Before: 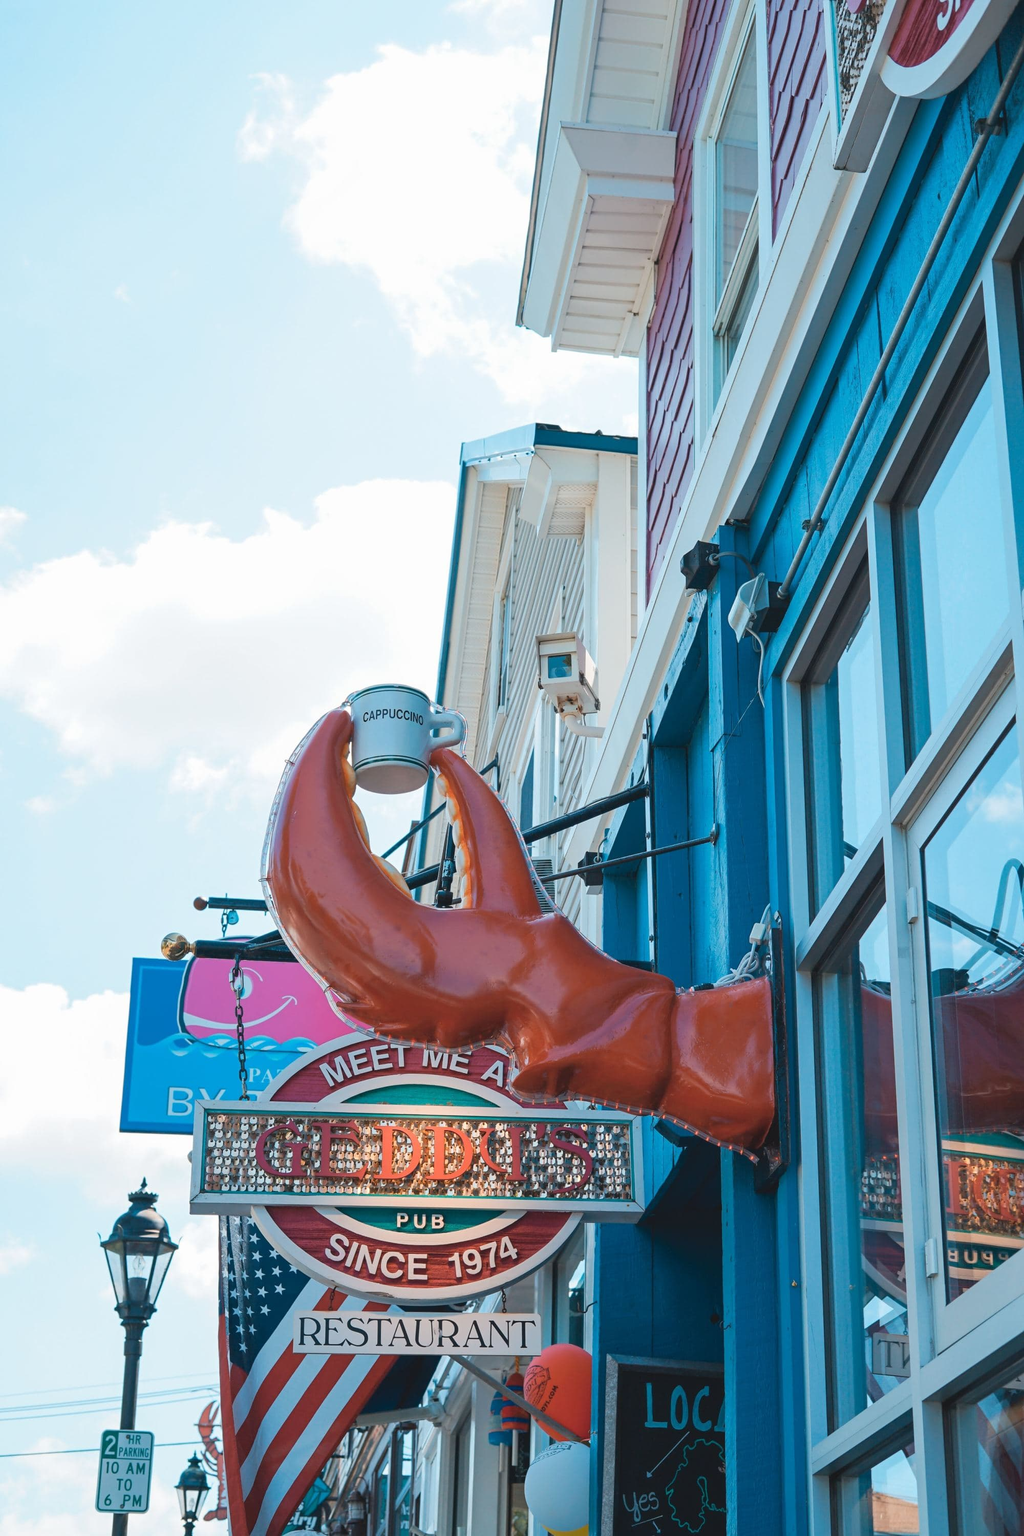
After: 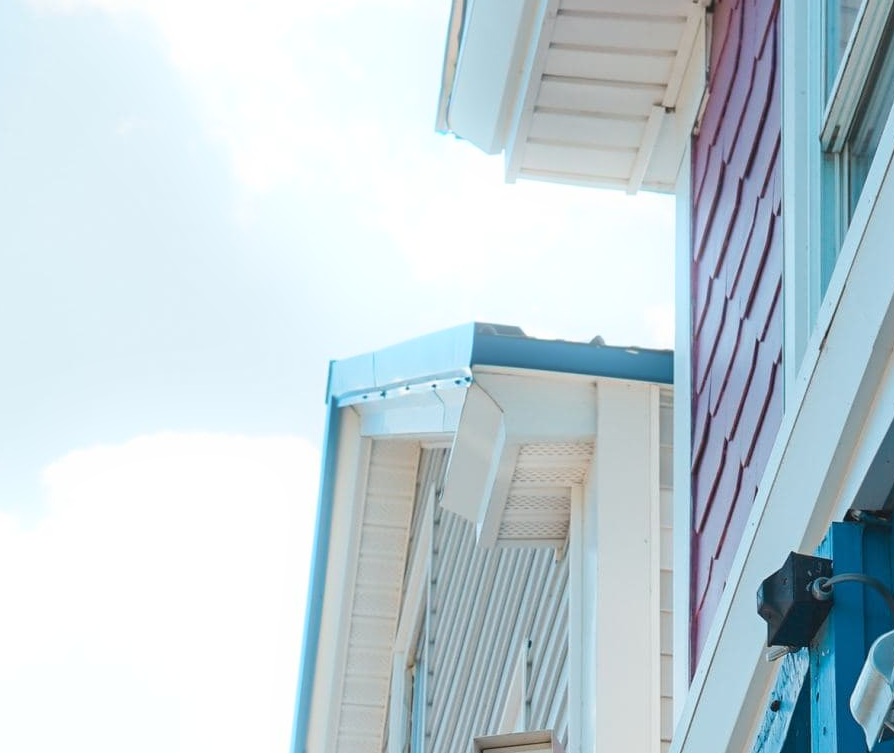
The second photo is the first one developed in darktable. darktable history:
crop: left 28.64%, top 16.832%, right 26.637%, bottom 58.055%
bloom: size 9%, threshold 100%, strength 7%
